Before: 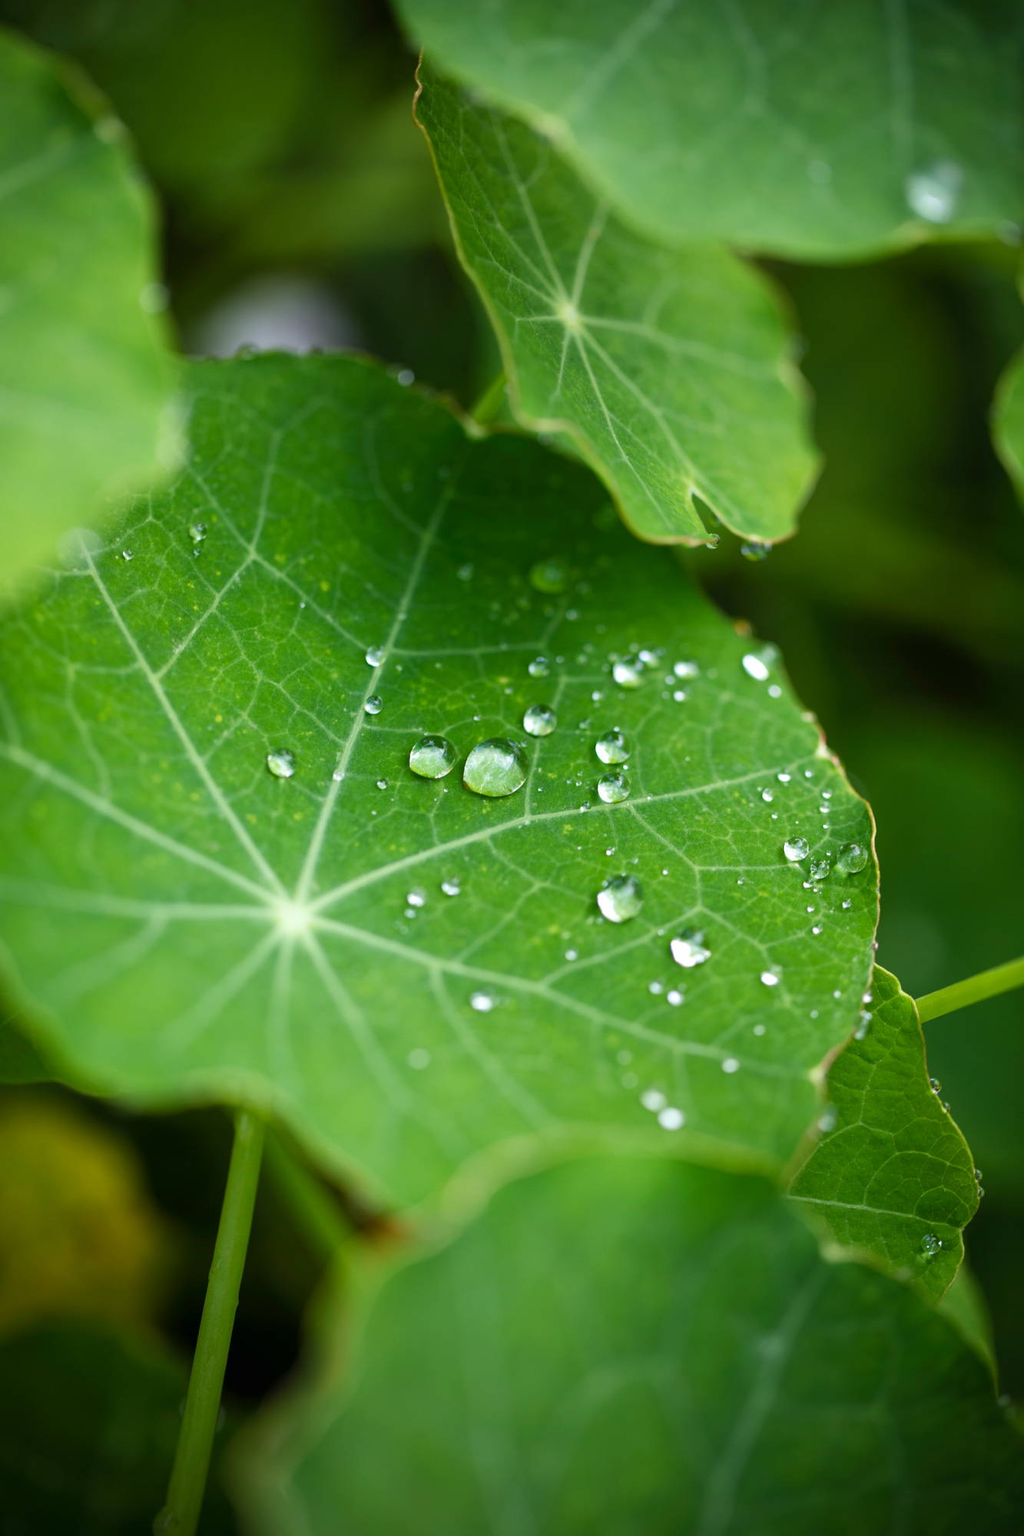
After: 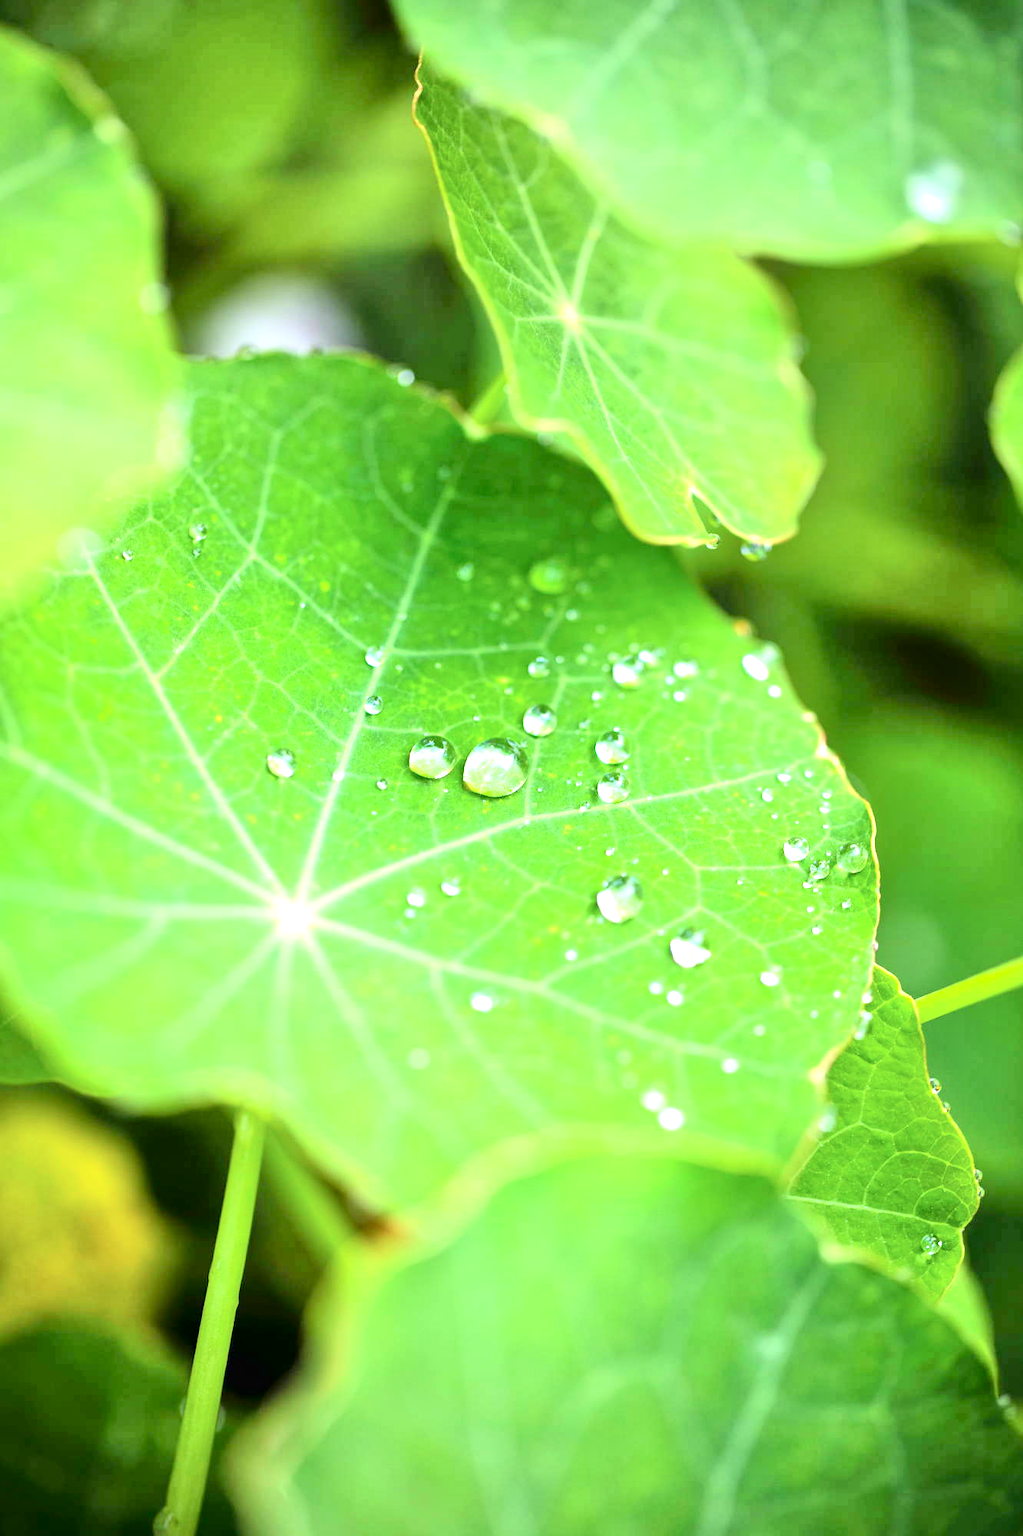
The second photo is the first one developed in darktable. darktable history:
tone equalizer: -7 EV 0.15 EV, -6 EV 0.6 EV, -5 EV 1.15 EV, -4 EV 1.33 EV, -3 EV 1.15 EV, -2 EV 0.6 EV, -1 EV 0.15 EV, mask exposure compensation -0.5 EV
contrast brightness saturation: contrast 0.28
exposure: black level correction 0, exposure 1.45 EV, compensate exposure bias true, compensate highlight preservation false
